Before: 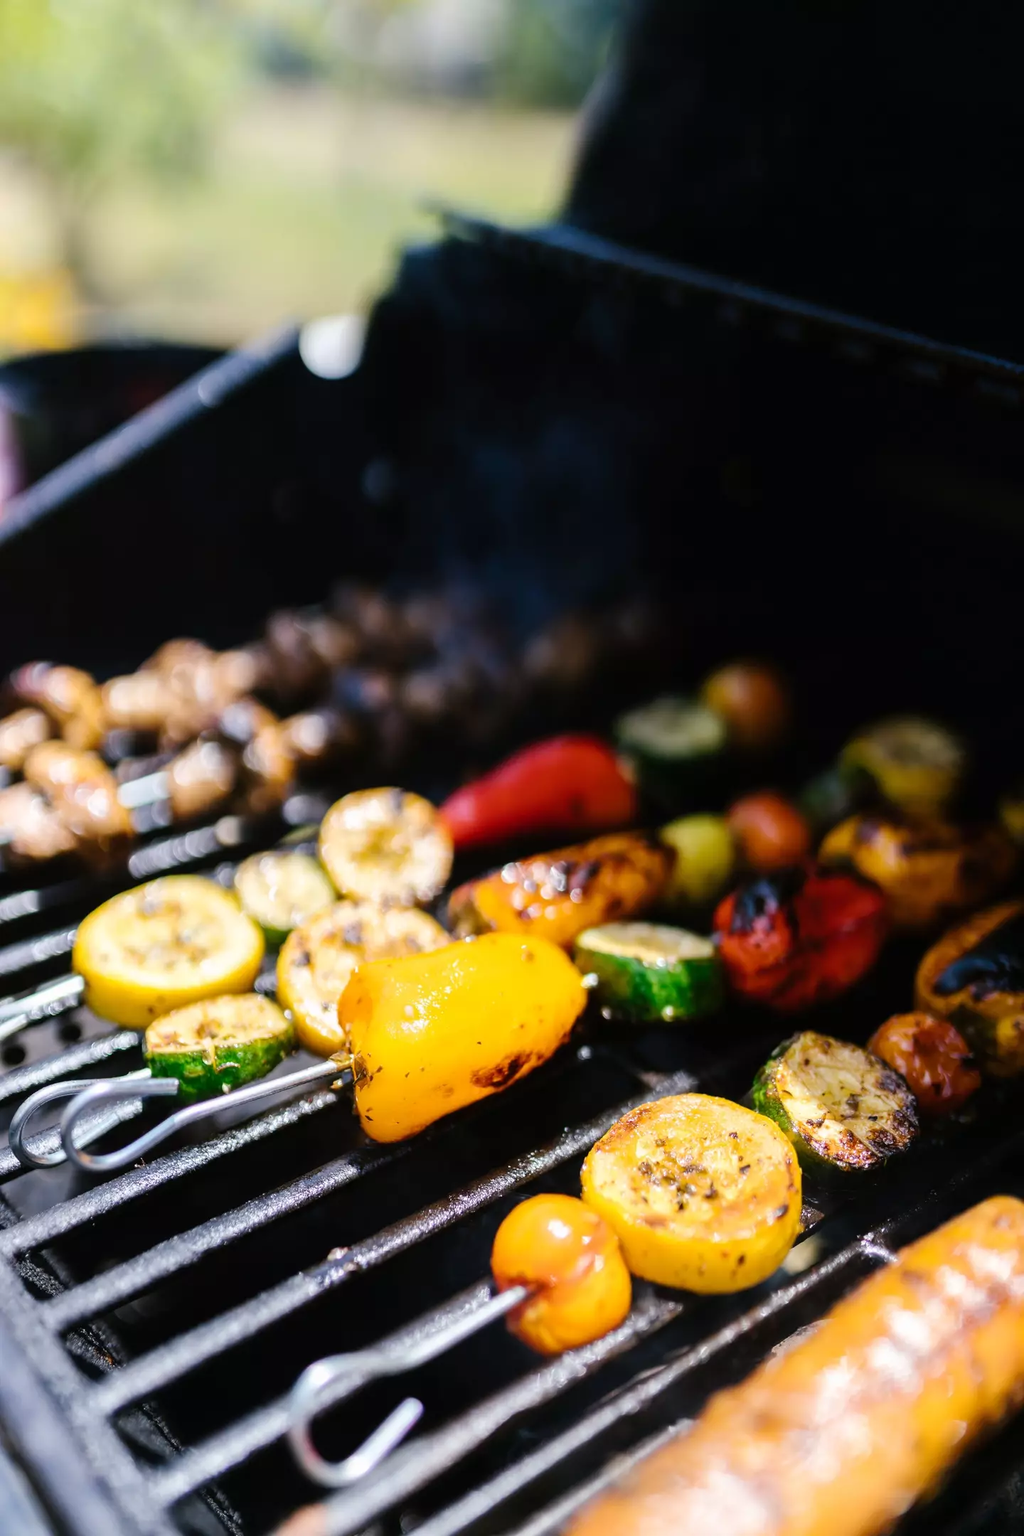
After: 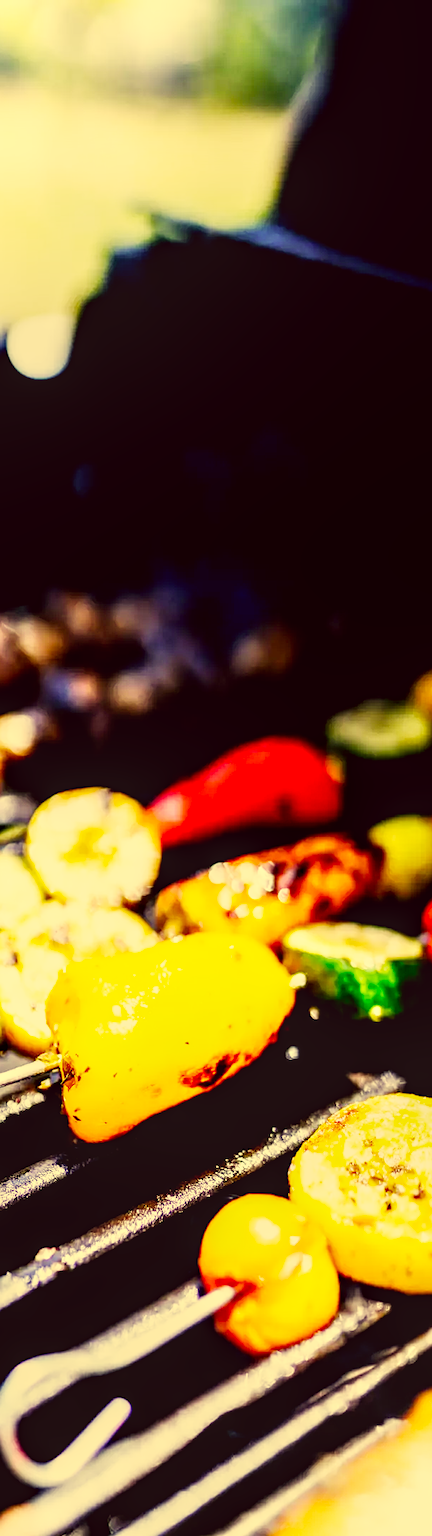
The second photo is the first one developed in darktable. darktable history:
crop: left 28.603%, right 29.129%
base curve: curves: ch0 [(0, 0) (0.007, 0.004) (0.027, 0.03) (0.046, 0.07) (0.207, 0.54) (0.442, 0.872) (0.673, 0.972) (1, 1)], preserve colors none
local contrast: detail 130%
sharpen: amount 0.202
tone equalizer: edges refinement/feathering 500, mask exposure compensation -1.57 EV, preserve details no
exposure: black level correction 0.009, compensate highlight preservation false
color correction: highlights a* -0.391, highlights b* 39.58, shadows a* 9.73, shadows b* -0.603
